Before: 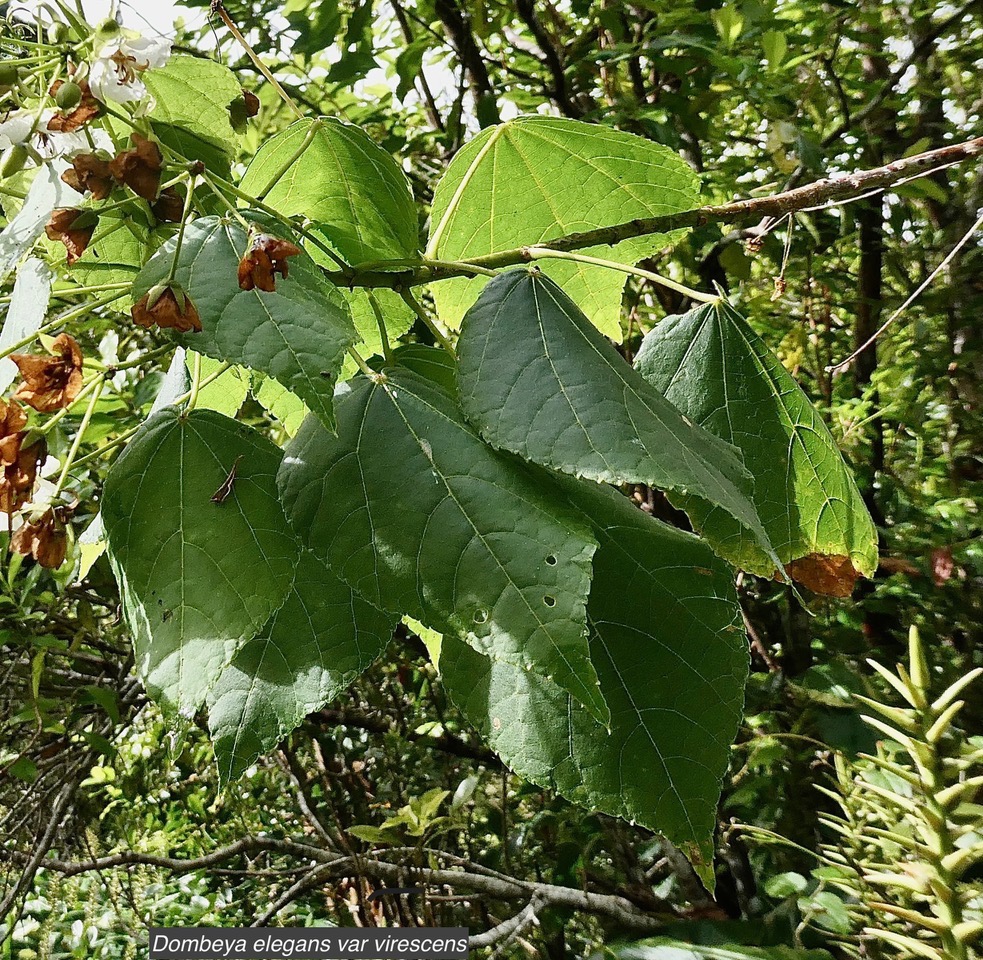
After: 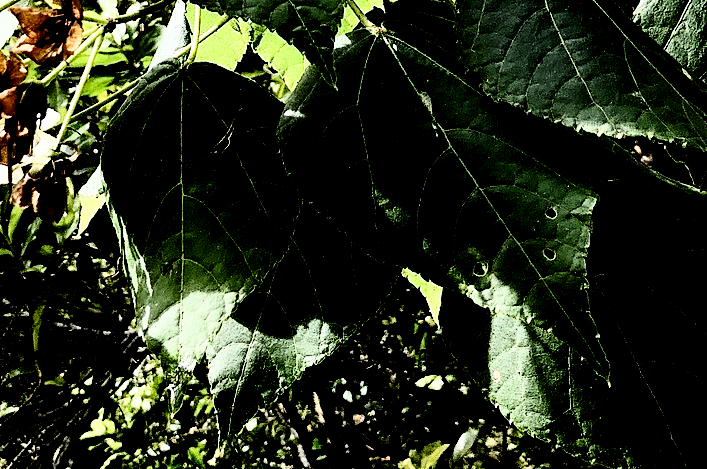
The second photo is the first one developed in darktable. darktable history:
levels: mode automatic, levels [0.031, 0.5, 0.969]
crop: top 36.242%, right 28.033%, bottom 14.867%
filmic rgb: black relative exposure -1.13 EV, white relative exposure 2.07 EV, hardness 1.55, contrast 2.239
contrast brightness saturation: contrast 0.216, brightness -0.186, saturation 0.243
exposure: black level correction 0.006, exposure -0.22 EV, compensate exposure bias true, compensate highlight preservation false
